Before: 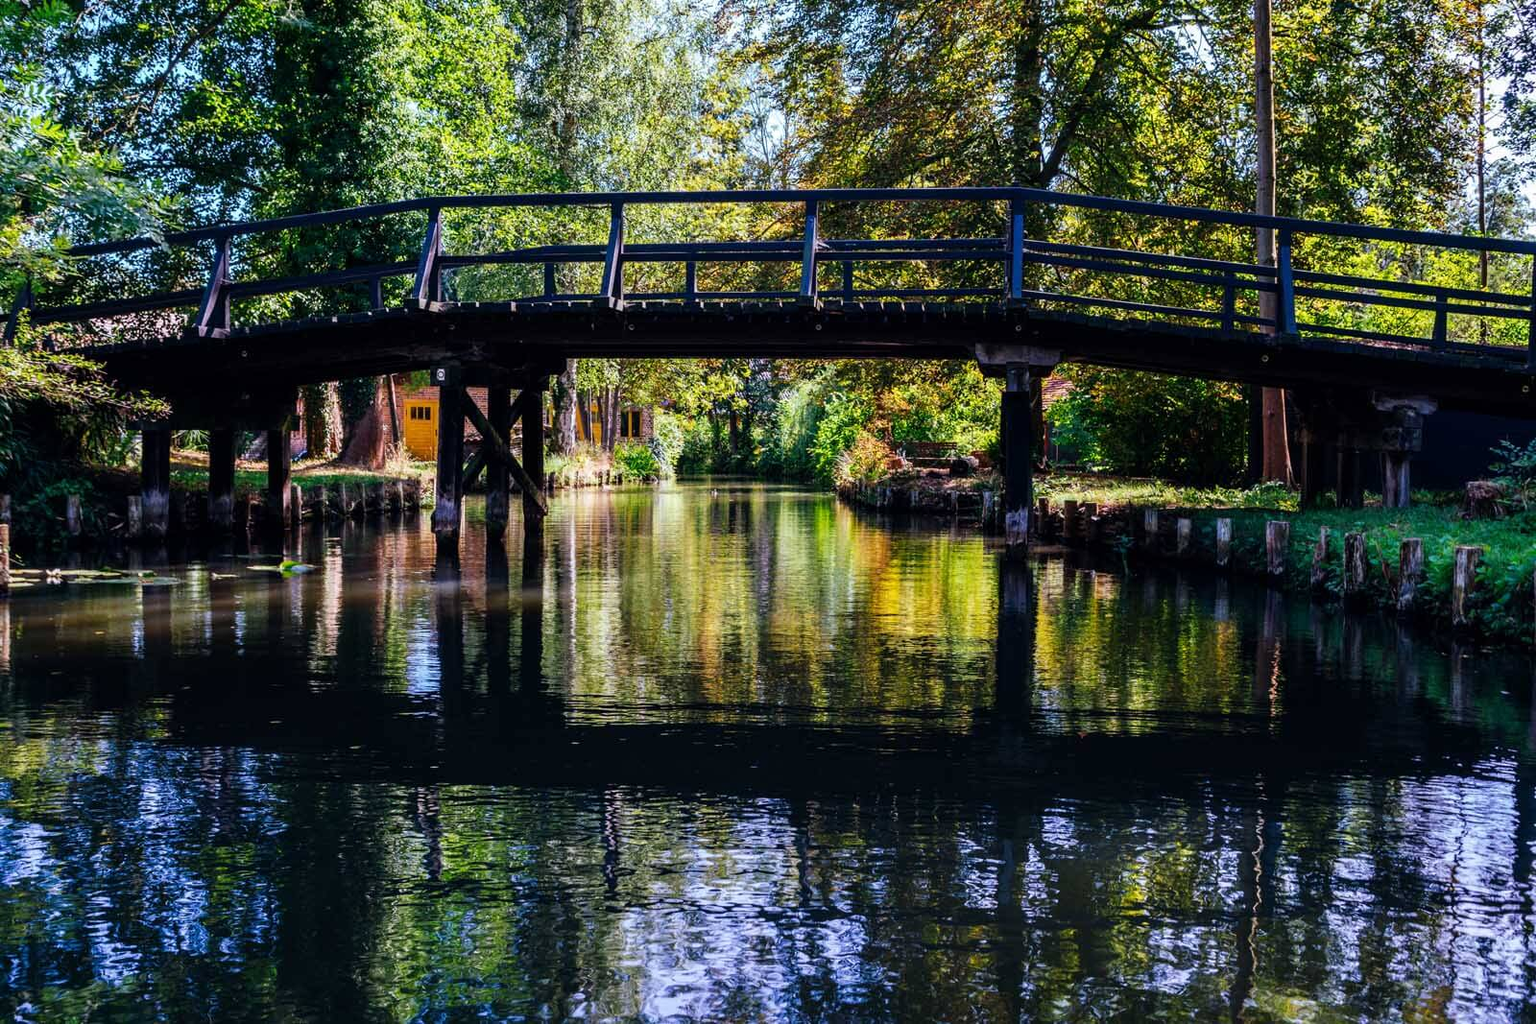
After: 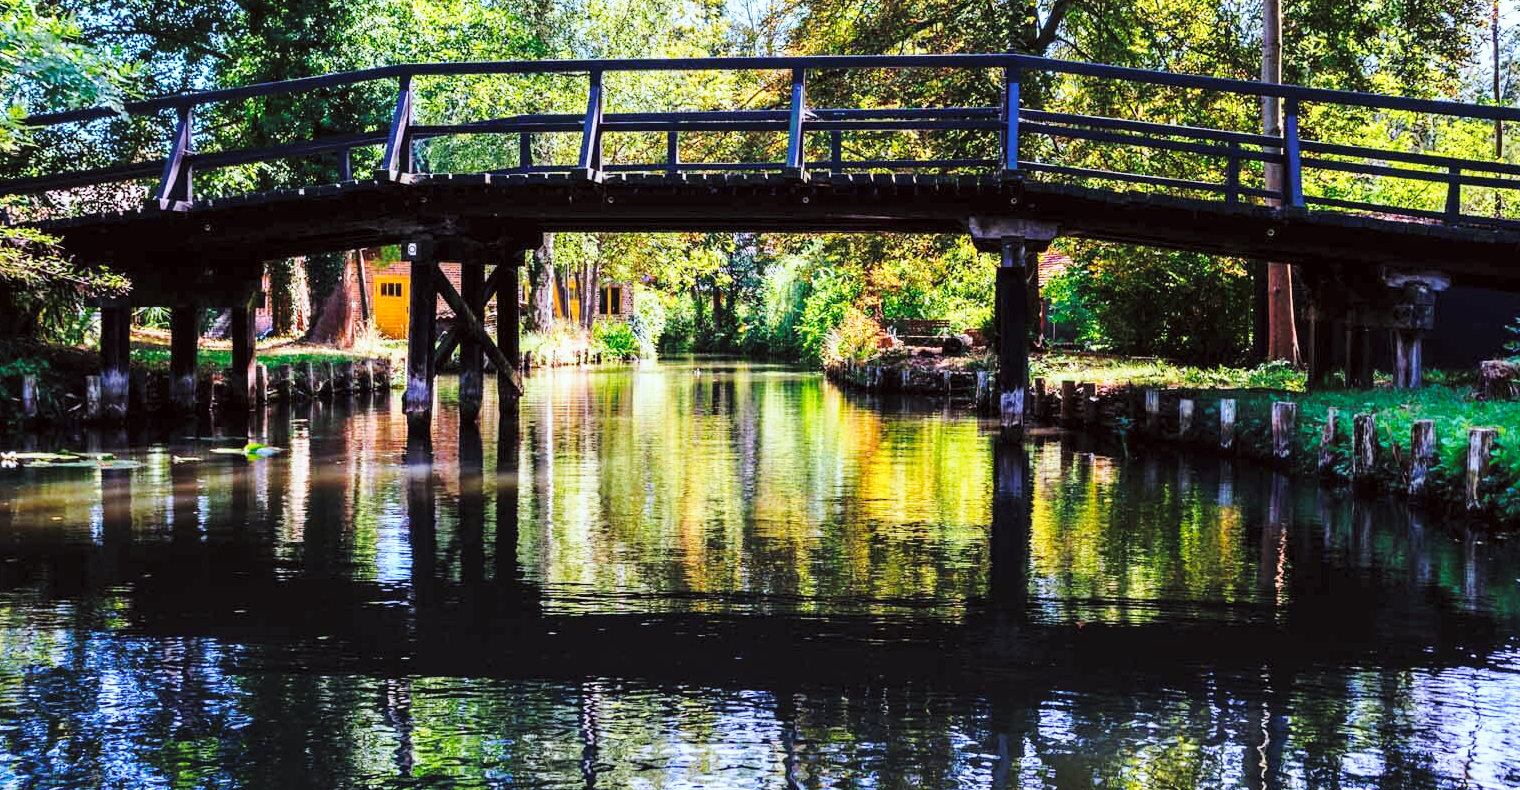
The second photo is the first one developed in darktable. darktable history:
contrast brightness saturation: brightness 0.15
crop and rotate: left 2.991%, top 13.302%, right 1.981%, bottom 12.636%
color correction: highlights a* -2.73, highlights b* -2.09, shadows a* 2.41, shadows b* 2.73
exposure: exposure -0.021 EV, compensate highlight preservation false
base curve: curves: ch0 [(0, 0) (0.028, 0.03) (0.121, 0.232) (0.46, 0.748) (0.859, 0.968) (1, 1)], preserve colors none
